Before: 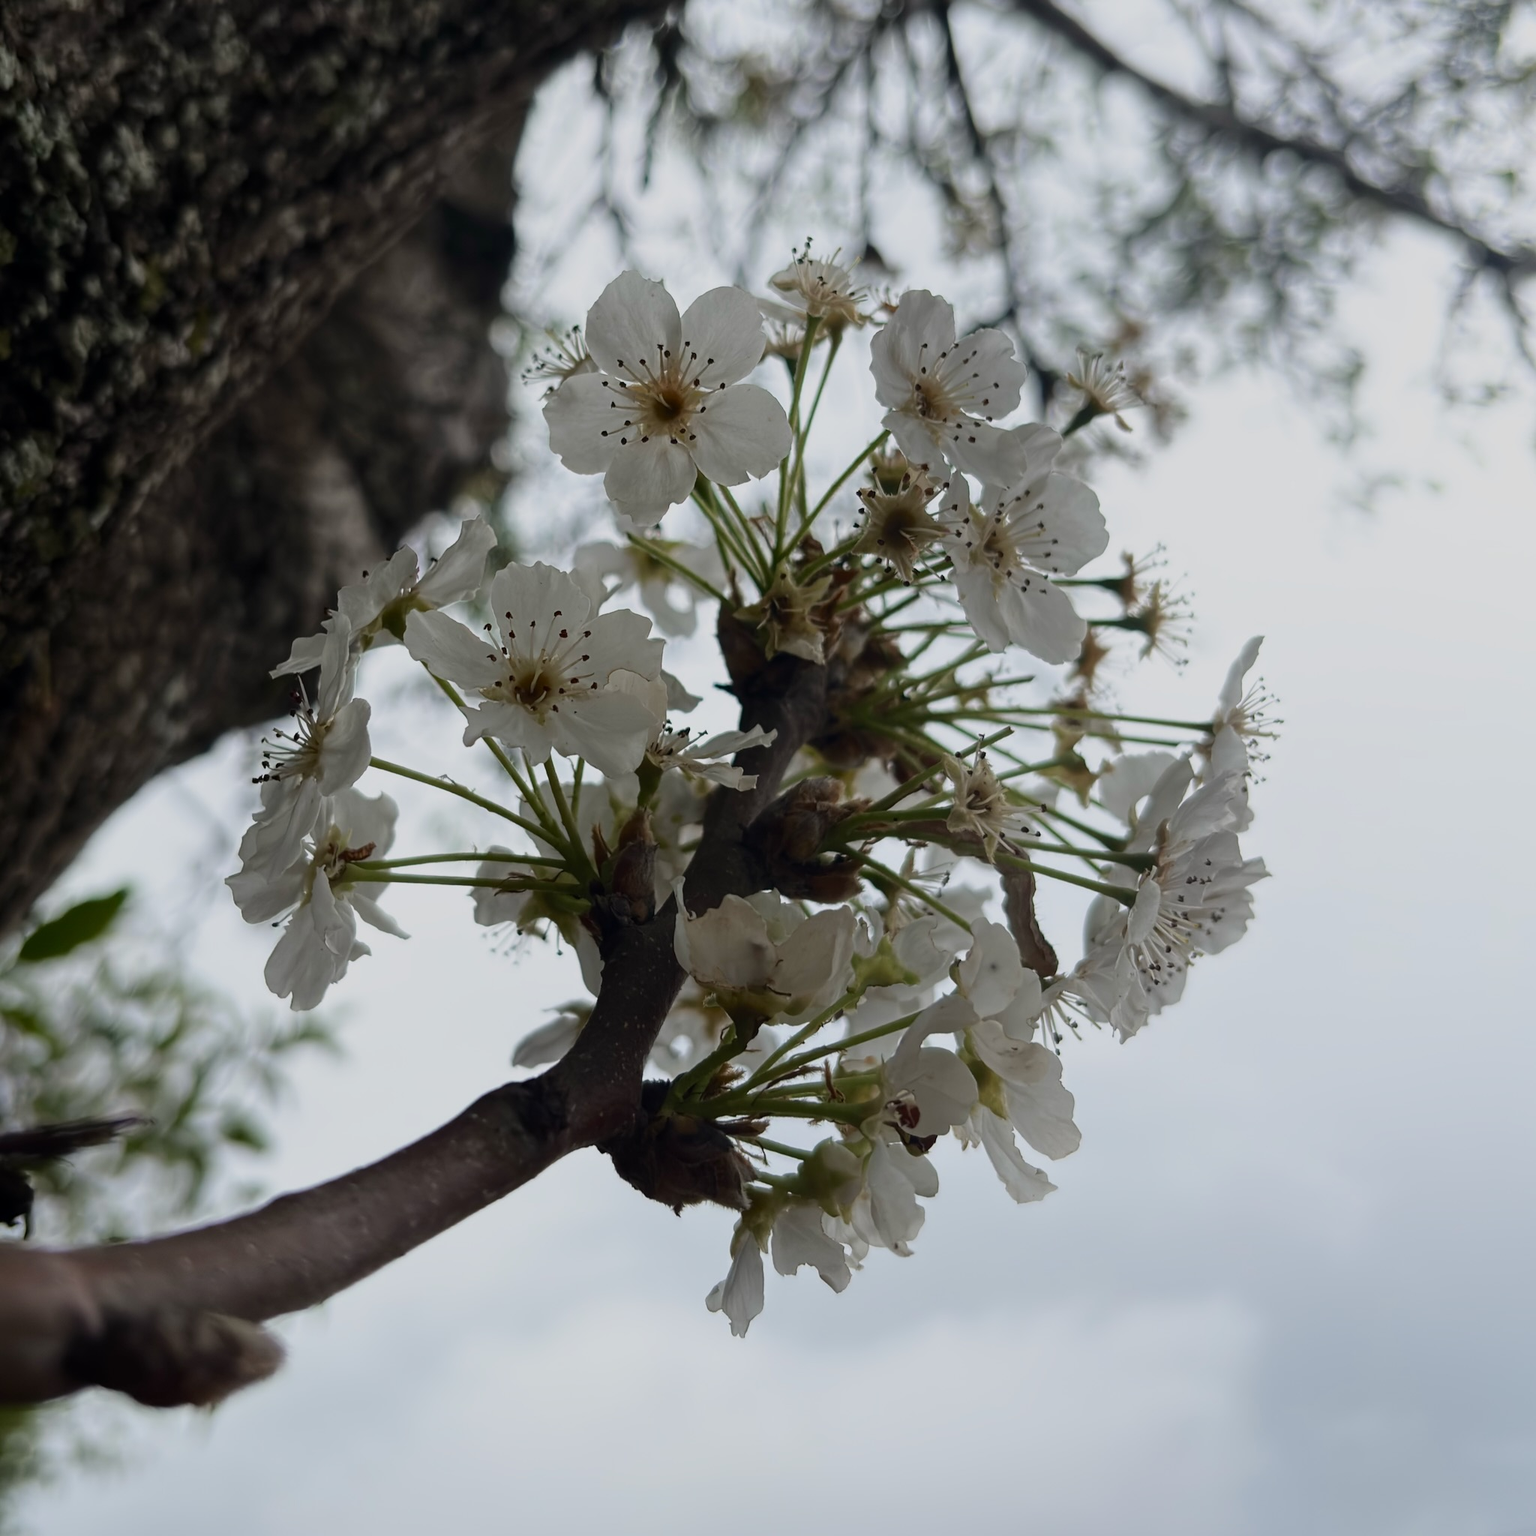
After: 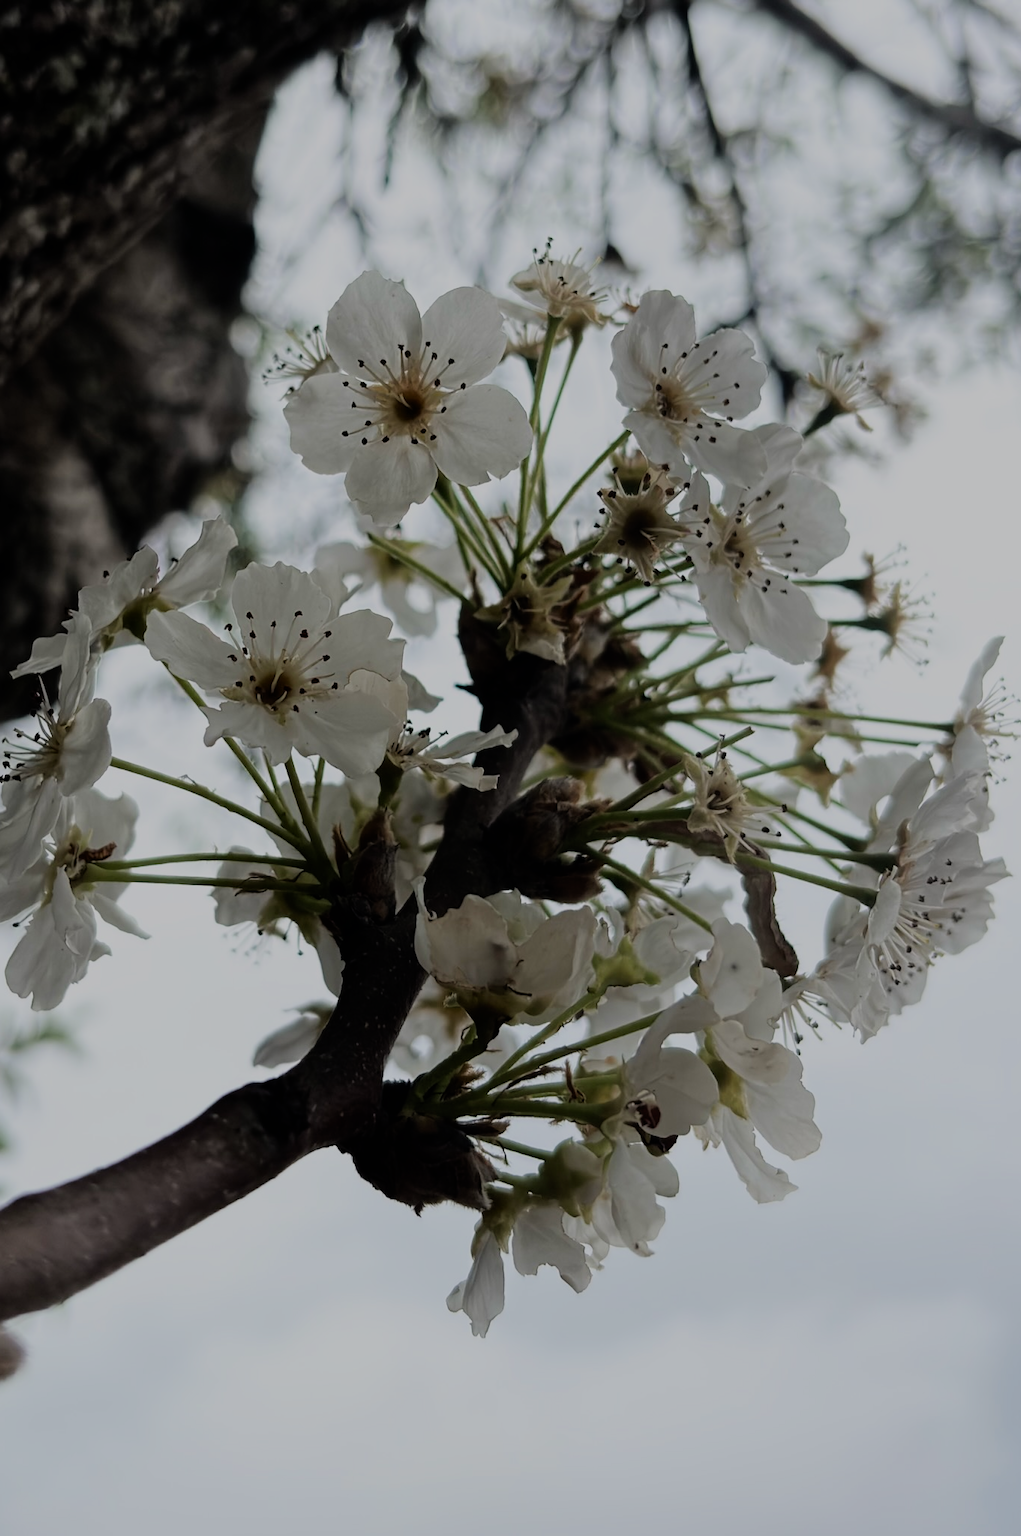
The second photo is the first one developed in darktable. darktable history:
crop: left 16.899%, right 16.556%
filmic rgb: black relative exposure -7.15 EV, white relative exposure 5.36 EV, hardness 3.02
